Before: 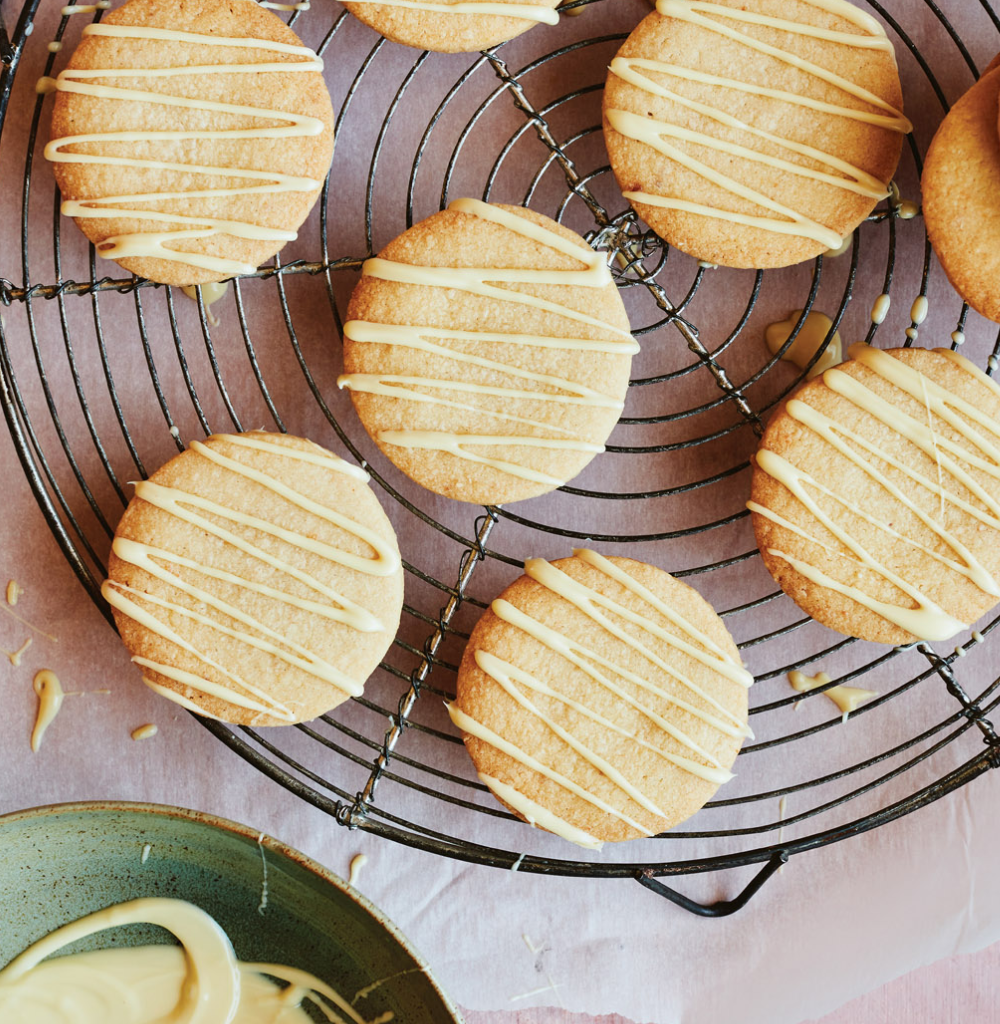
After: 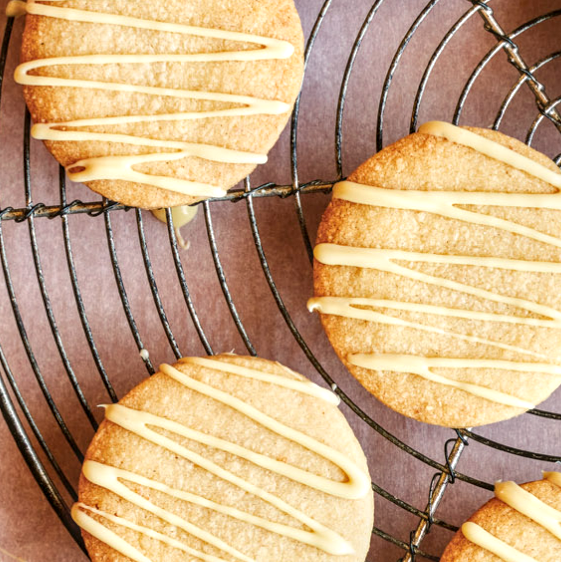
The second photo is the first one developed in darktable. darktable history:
crop and rotate: left 3.03%, top 7.53%, right 40.799%, bottom 37.497%
local contrast: highlights 1%, shadows 0%, detail 133%
color correction: highlights a* 3.56, highlights b* 5.09
exposure: black level correction 0.003, exposure 0.385 EV, compensate highlight preservation false
